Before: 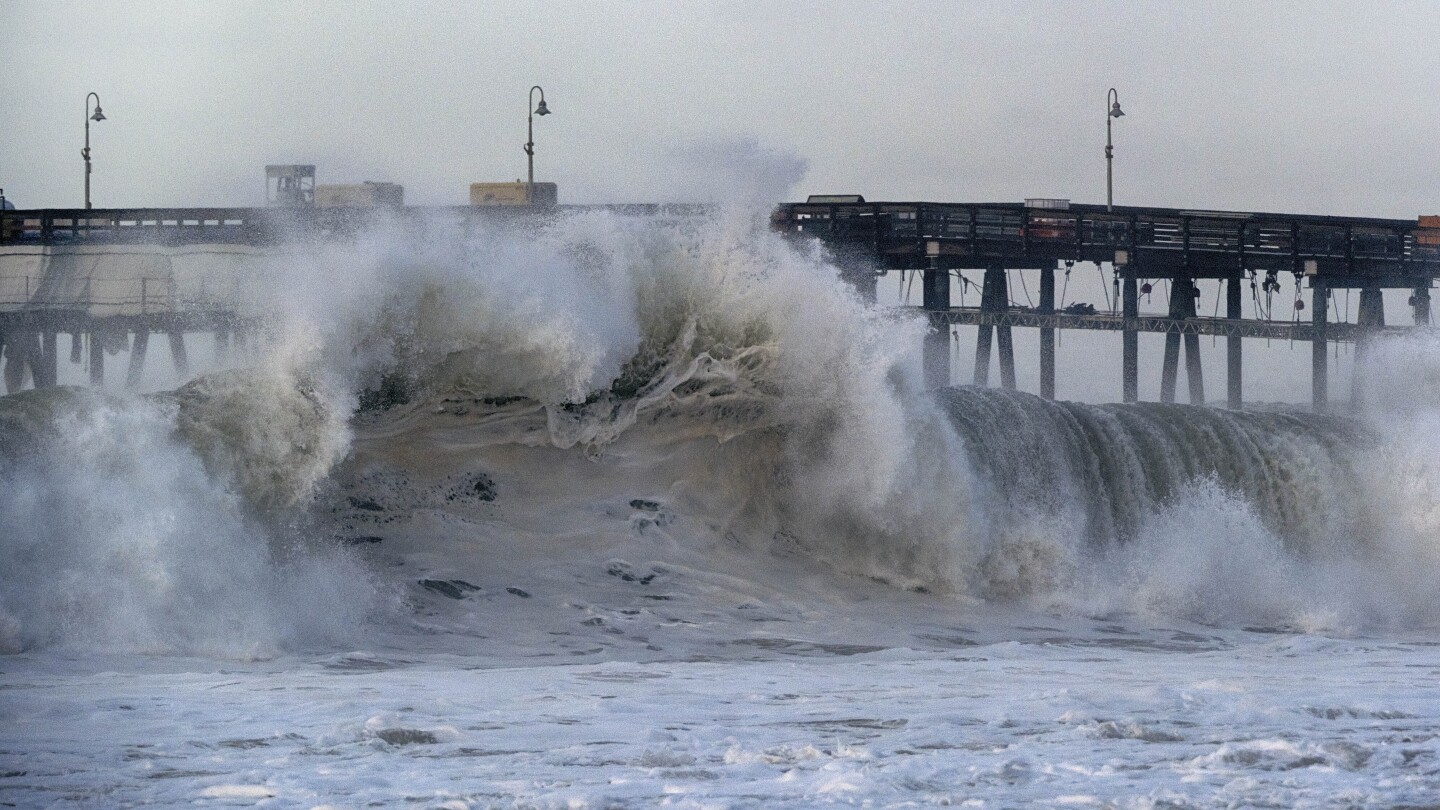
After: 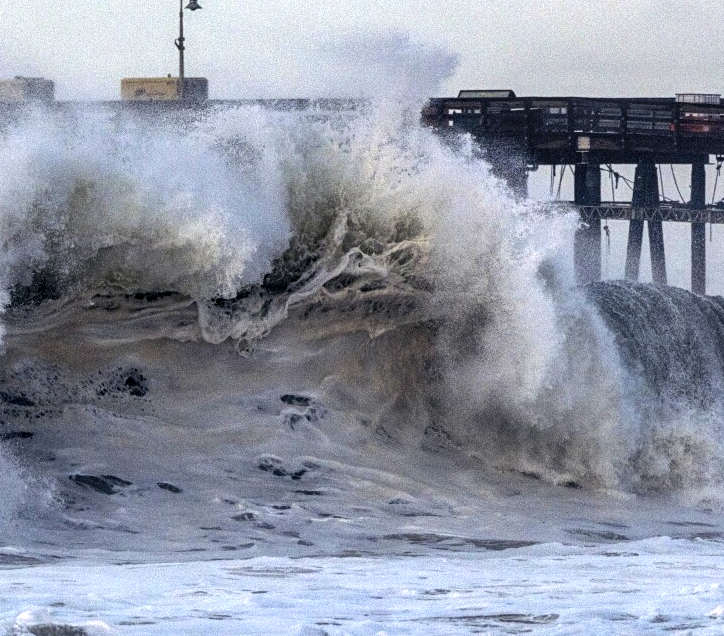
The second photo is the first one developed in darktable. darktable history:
tone equalizer: -8 EV -0.788 EV, -7 EV -0.719 EV, -6 EV -0.583 EV, -5 EV -0.408 EV, -3 EV 0.387 EV, -2 EV 0.6 EV, -1 EV 0.692 EV, +0 EV 0.722 EV, edges refinement/feathering 500, mask exposure compensation -1.57 EV, preserve details no
local contrast: detail 130%
color balance rgb: shadows lift › chroma 3.297%, shadows lift › hue 278.11°, perceptual saturation grading › global saturation 30.544%
crop and rotate: angle 0.021°, left 24.235%, top 13.044%, right 25.396%, bottom 8.339%
